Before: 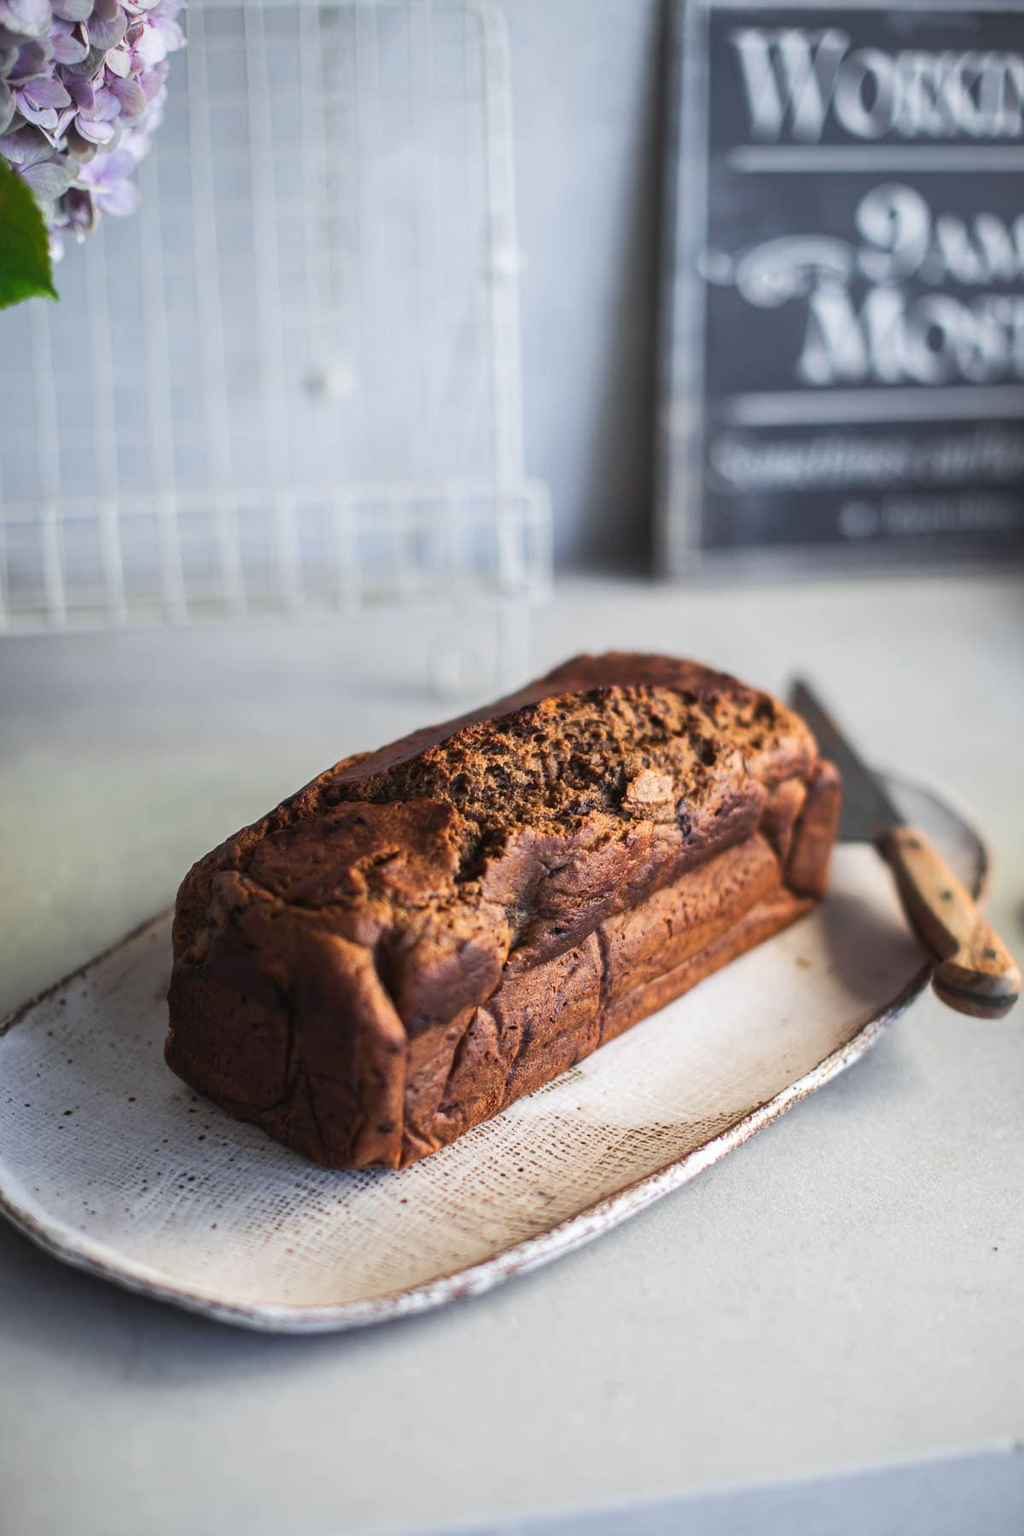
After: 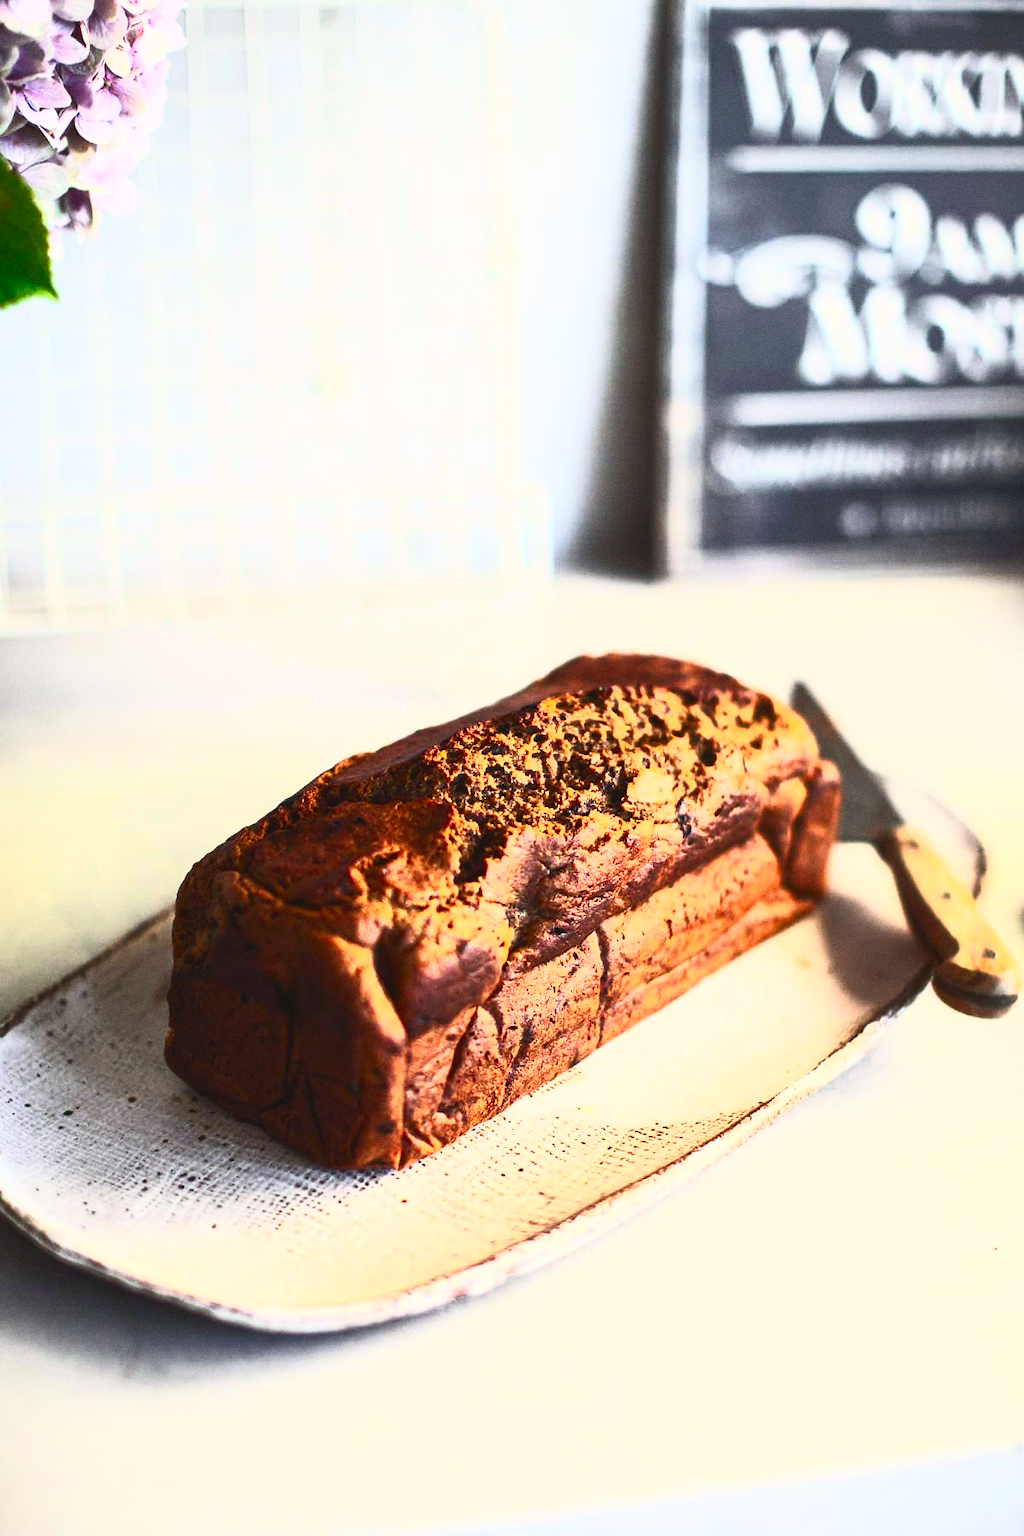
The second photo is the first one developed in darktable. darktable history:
contrast brightness saturation: contrast 0.83, brightness 0.59, saturation 0.59
white balance: red 1.045, blue 0.932
grain: coarseness 0.09 ISO
